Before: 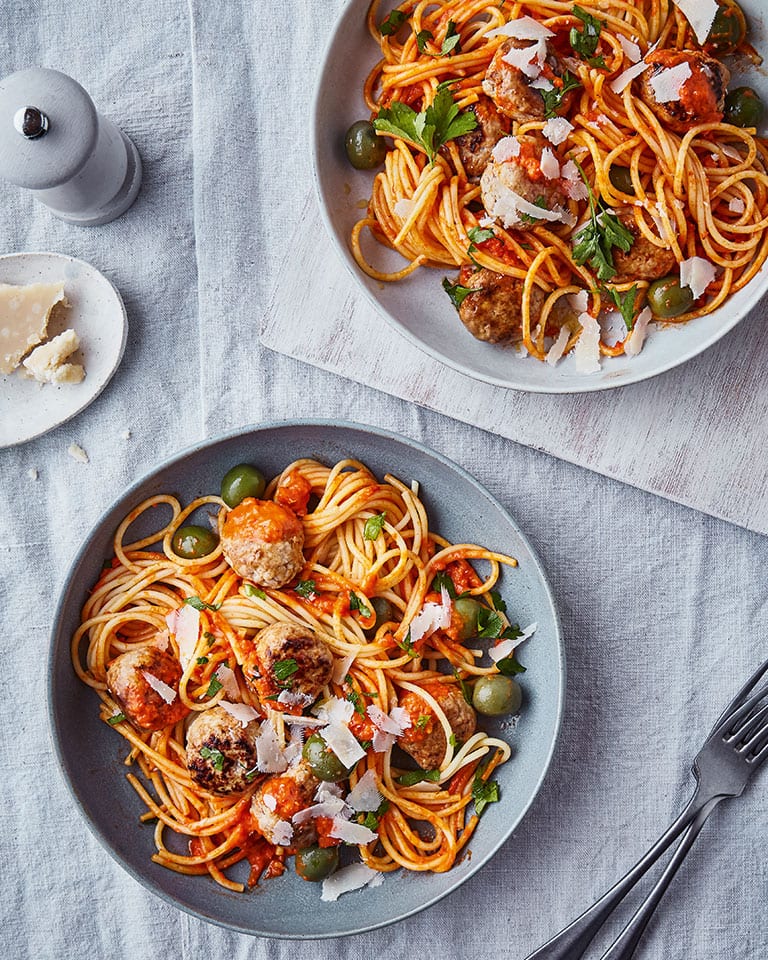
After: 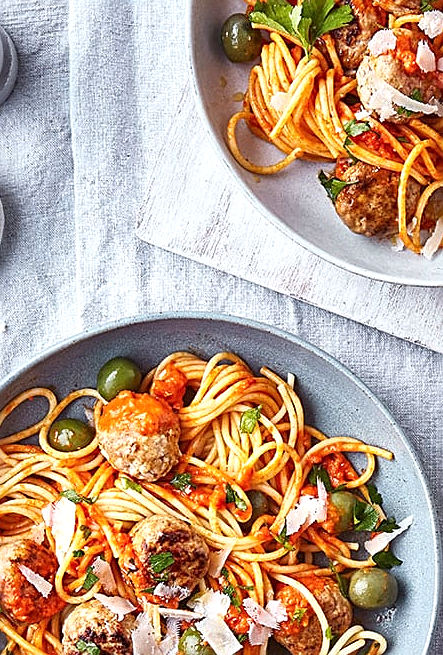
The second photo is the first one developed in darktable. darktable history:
crop: left 16.202%, top 11.208%, right 26.045%, bottom 20.557%
sharpen: on, module defaults
exposure: exposure 0.485 EV, compensate highlight preservation false
